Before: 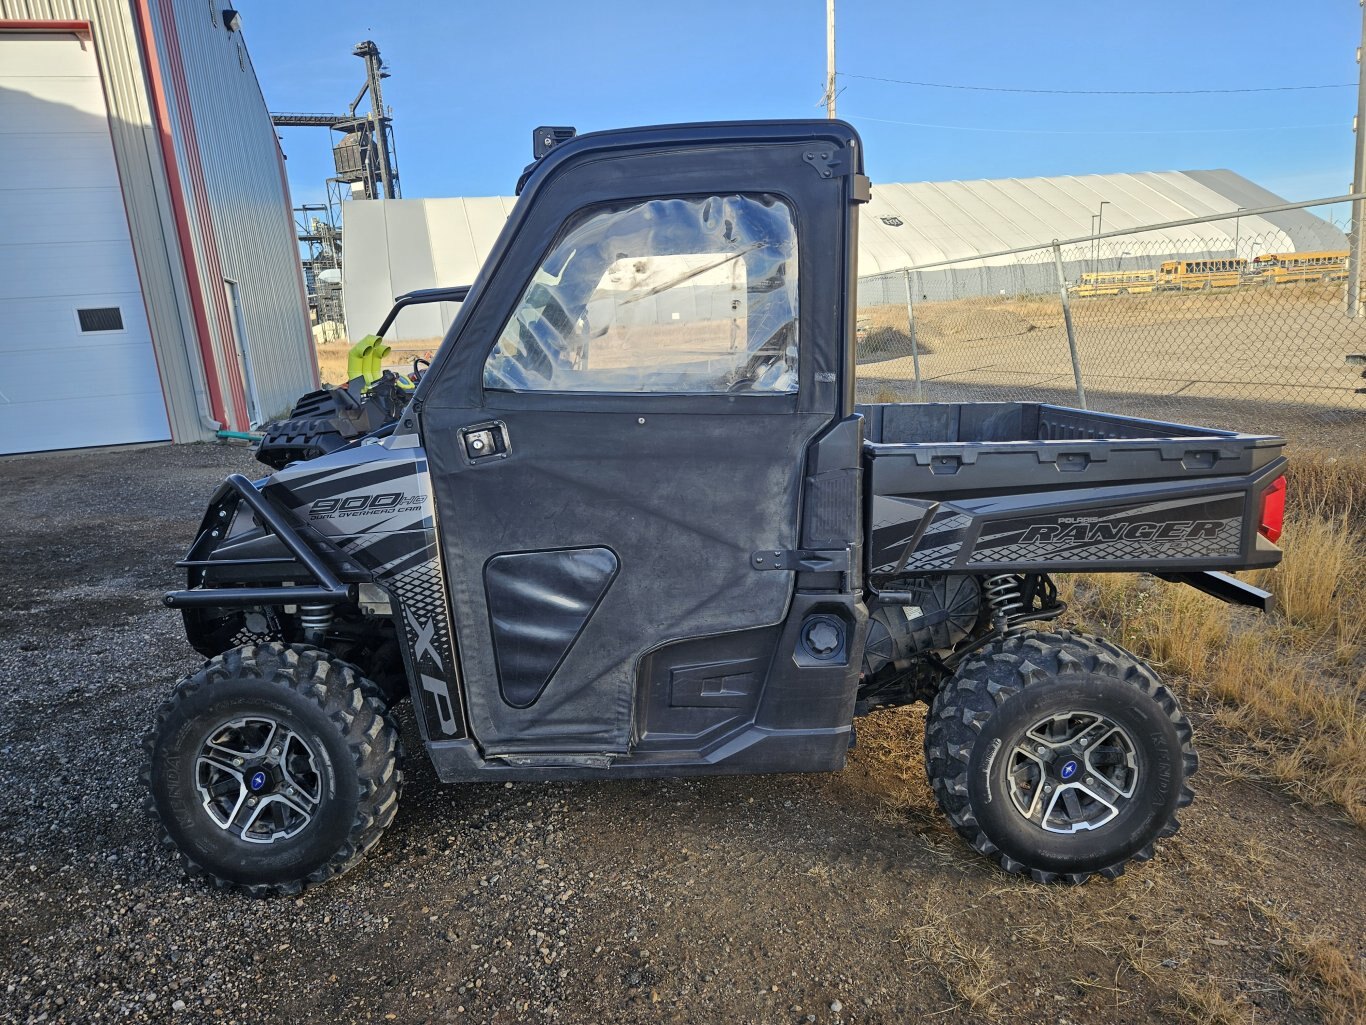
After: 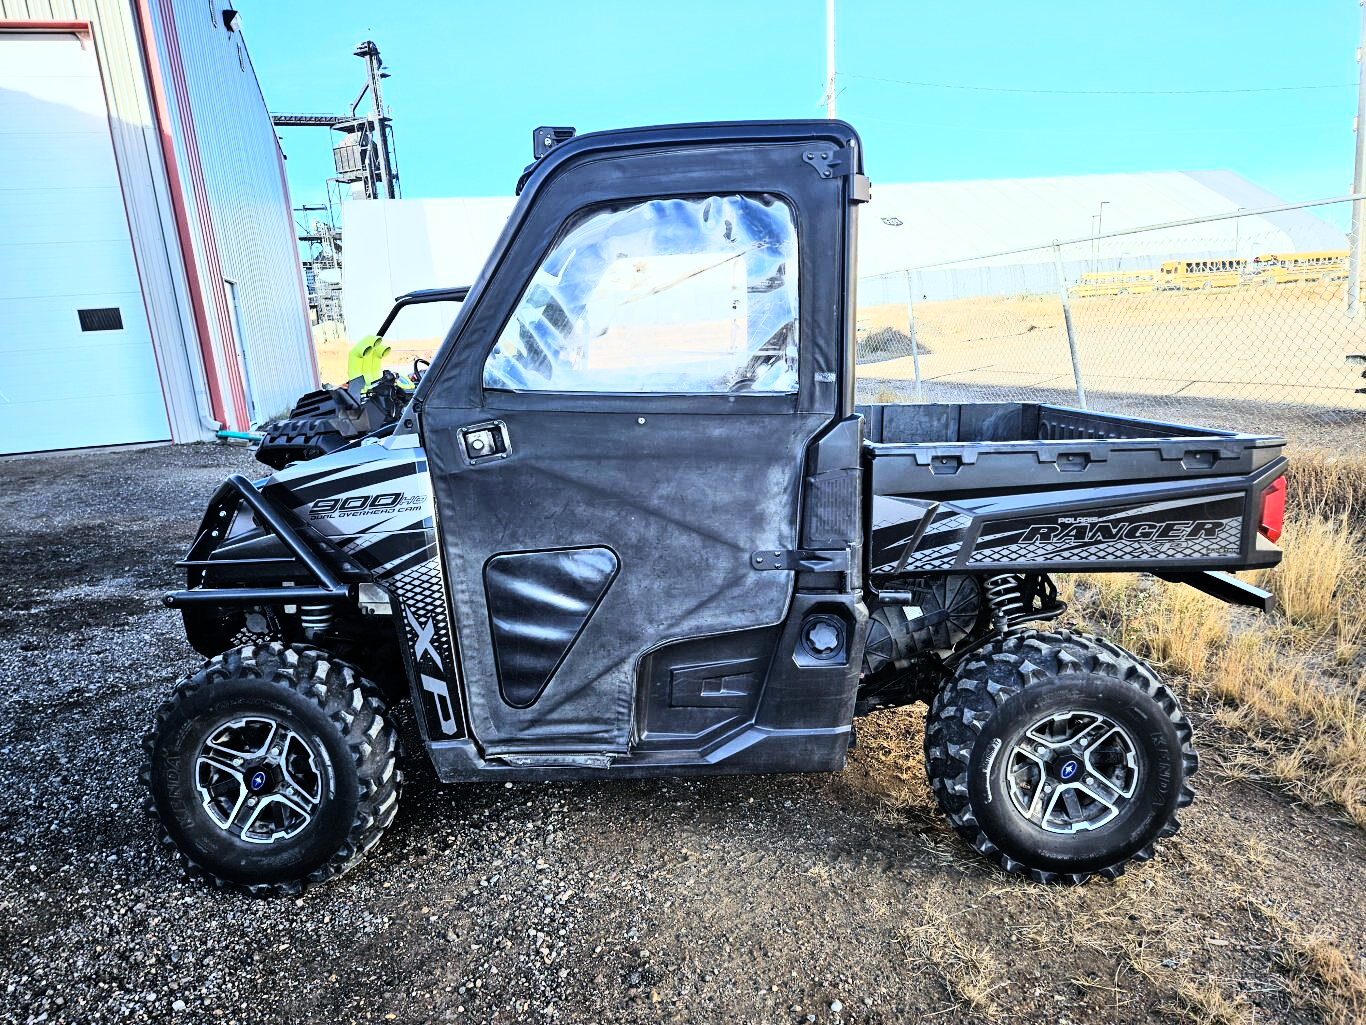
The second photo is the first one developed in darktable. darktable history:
color calibration: x 0.37, y 0.382, temperature 4313.32 K
rgb curve: curves: ch0 [(0, 0) (0.21, 0.15) (0.24, 0.21) (0.5, 0.75) (0.75, 0.96) (0.89, 0.99) (1, 1)]; ch1 [(0, 0.02) (0.21, 0.13) (0.25, 0.2) (0.5, 0.67) (0.75, 0.9) (0.89, 0.97) (1, 1)]; ch2 [(0, 0.02) (0.21, 0.13) (0.25, 0.2) (0.5, 0.67) (0.75, 0.9) (0.89, 0.97) (1, 1)], compensate middle gray true
